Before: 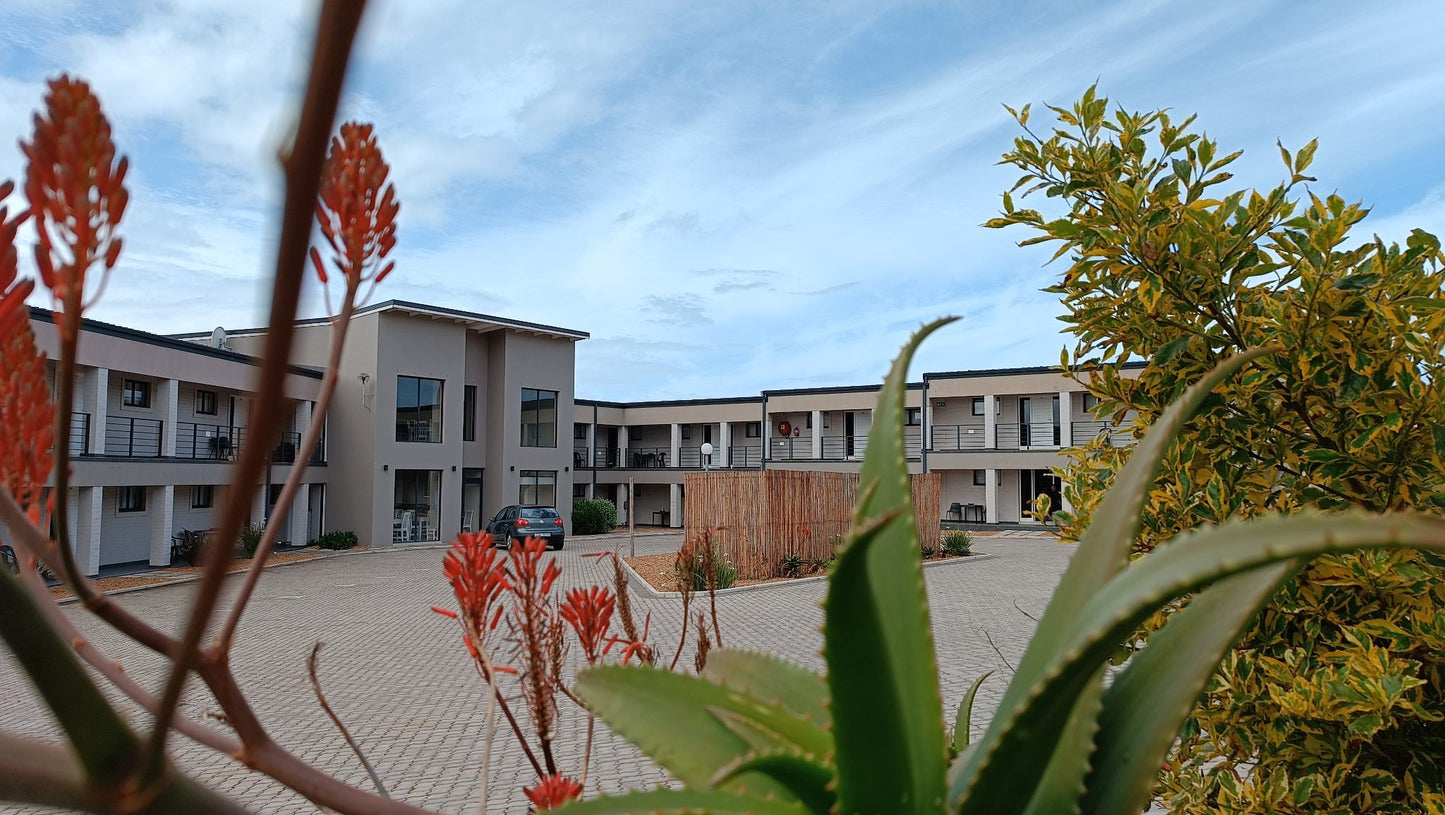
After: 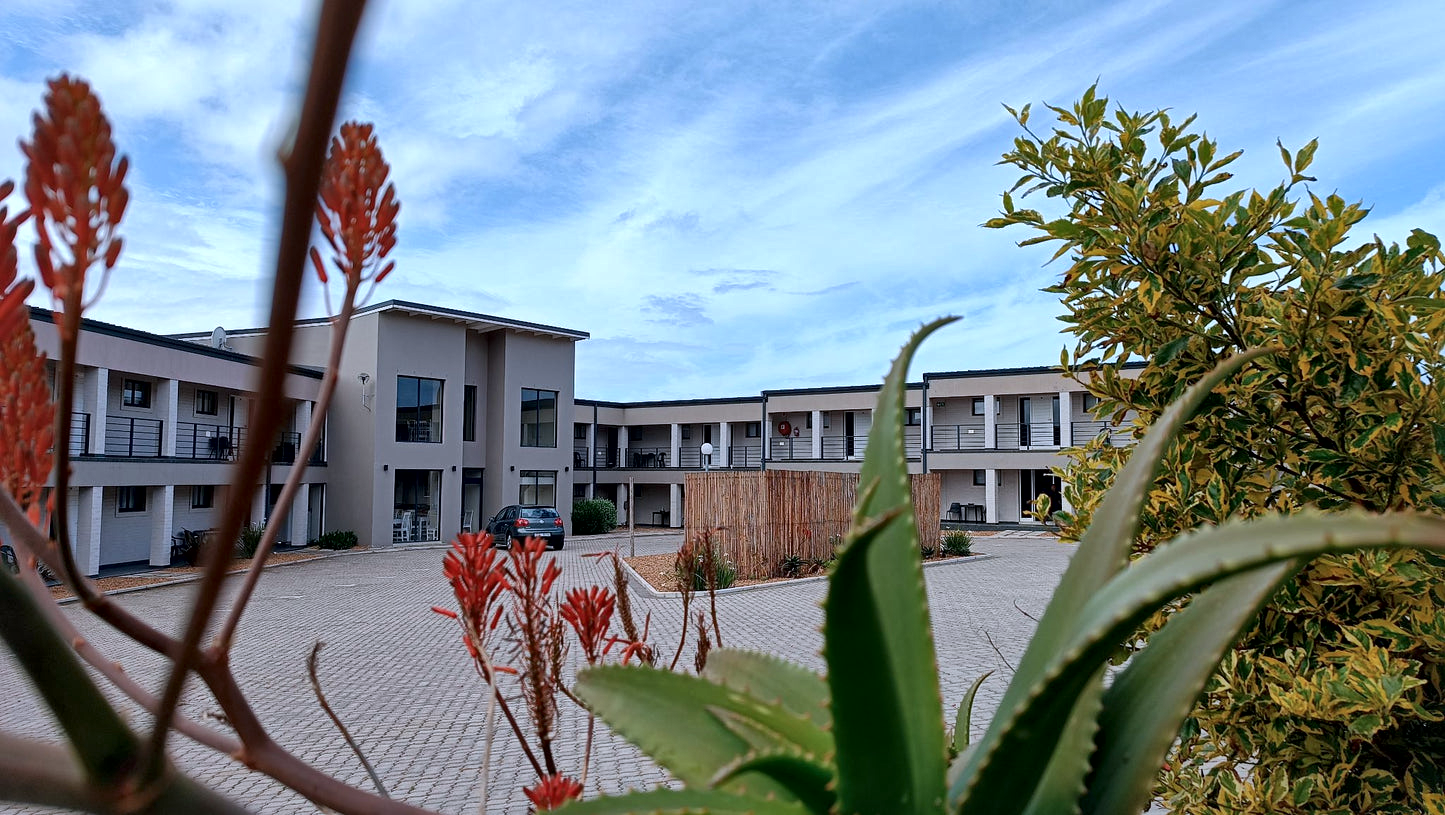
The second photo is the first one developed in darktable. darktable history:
color calibration: x 0.38, y 0.39, temperature 4086.04 K
local contrast: mode bilateral grid, contrast 20, coarseness 50, detail 171%, midtone range 0.2
color correction: highlights a* 3.84, highlights b* 5.07
